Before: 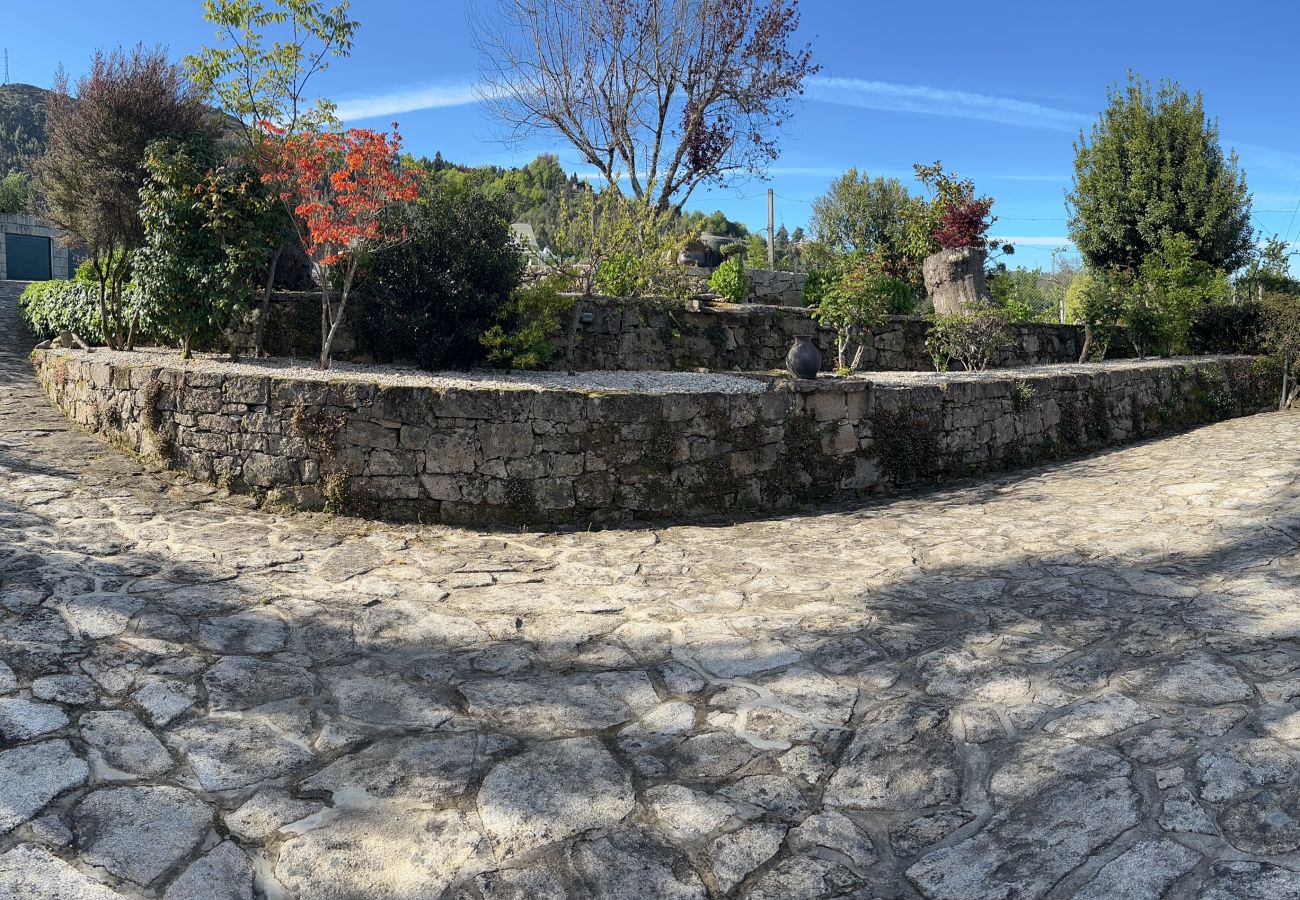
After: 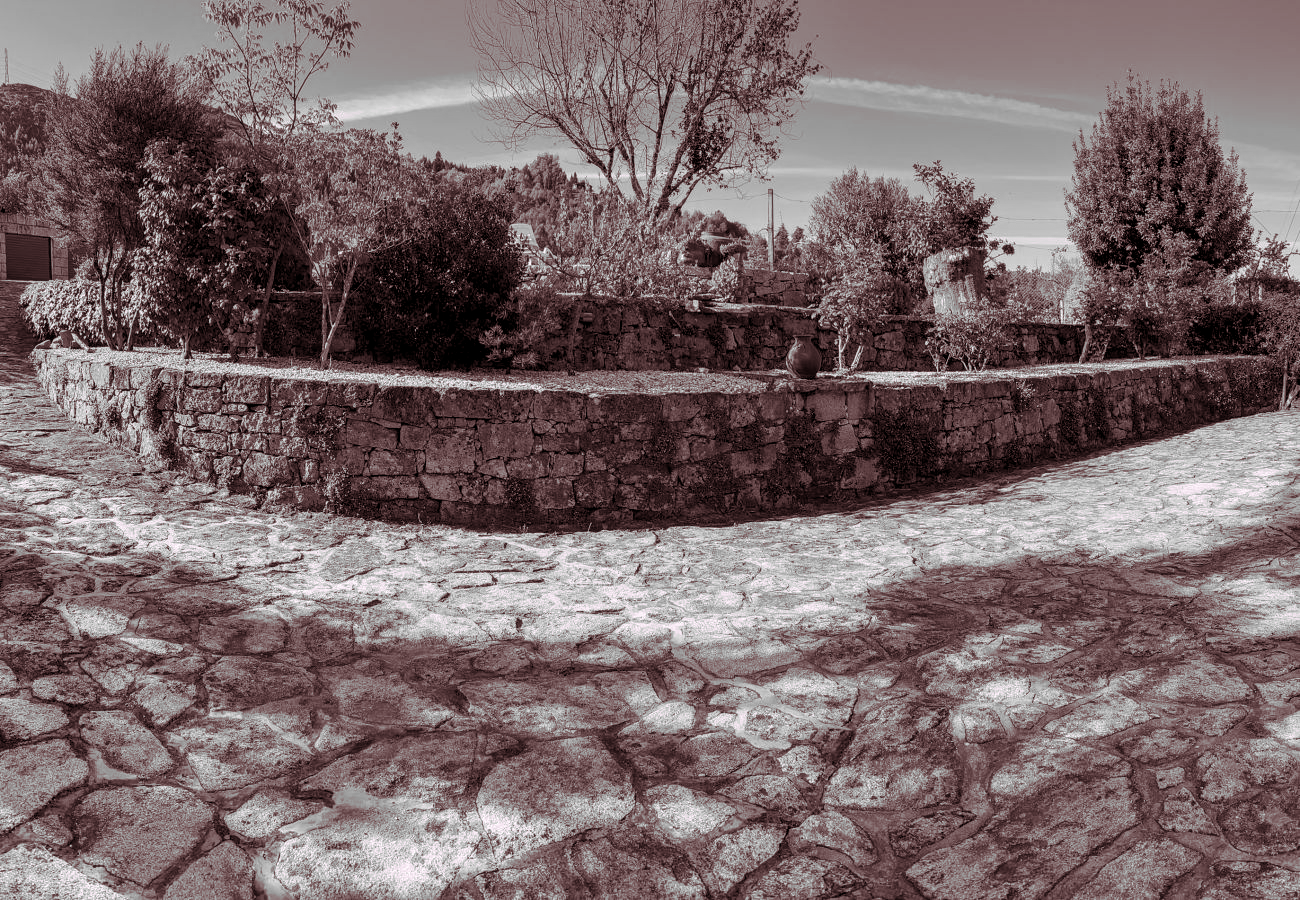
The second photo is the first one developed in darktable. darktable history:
local contrast: on, module defaults
exposure: exposure -0.048 EV, compensate highlight preservation false
split-toning: highlights › hue 298.8°, highlights › saturation 0.73, compress 41.76%
monochrome: a 32, b 64, size 2.3
